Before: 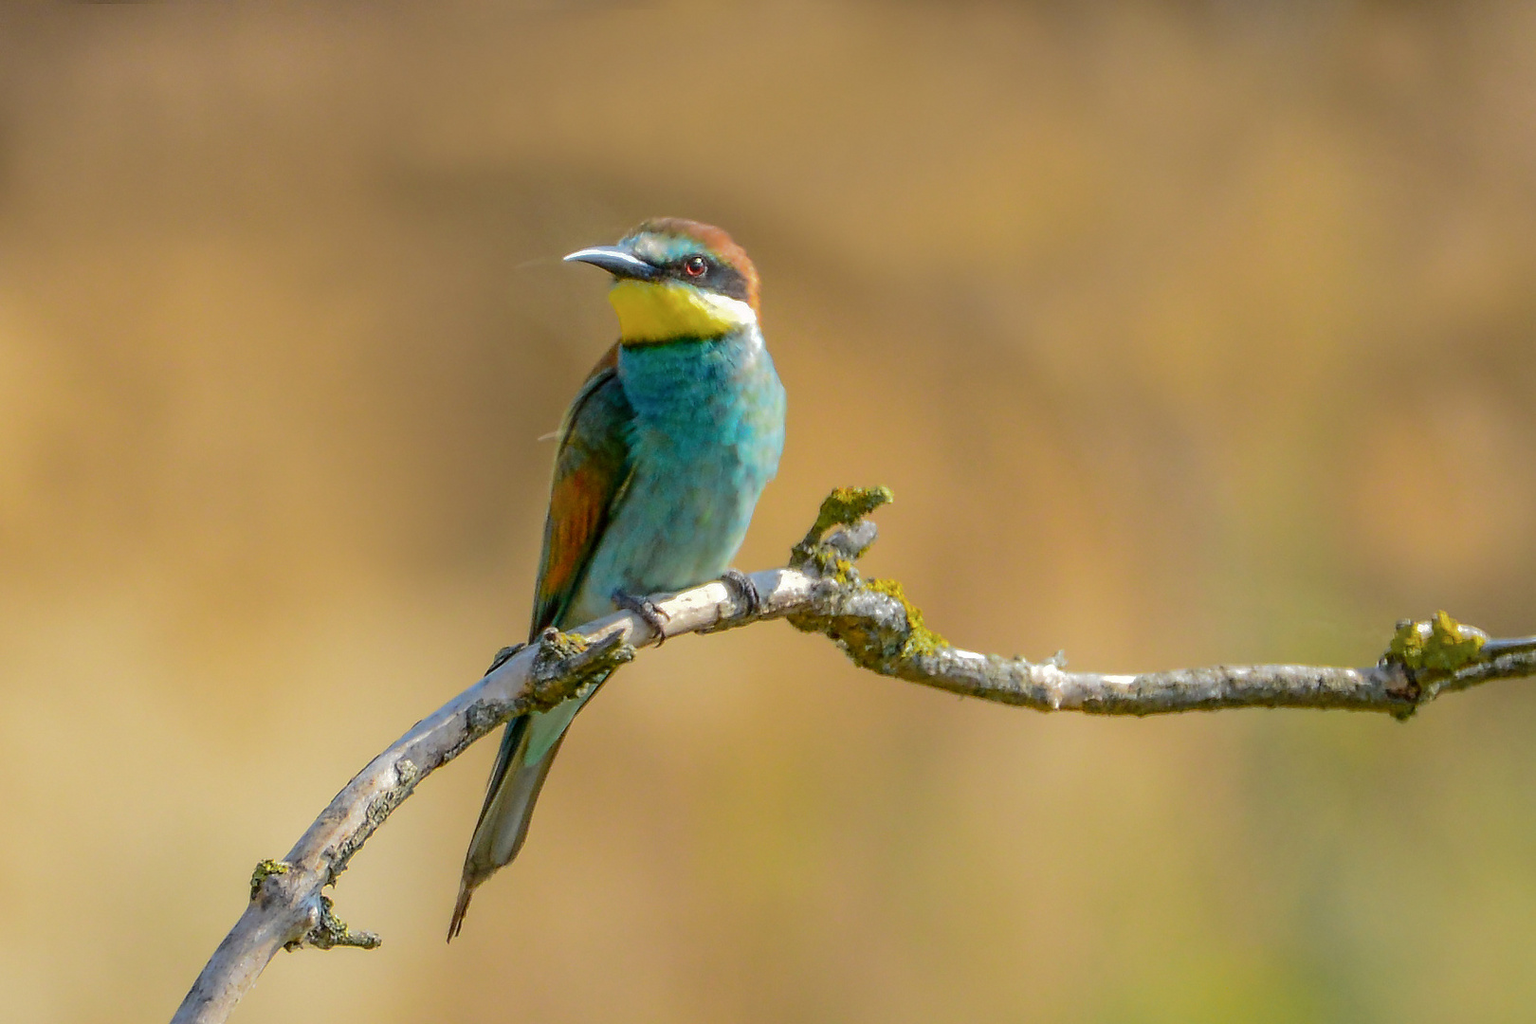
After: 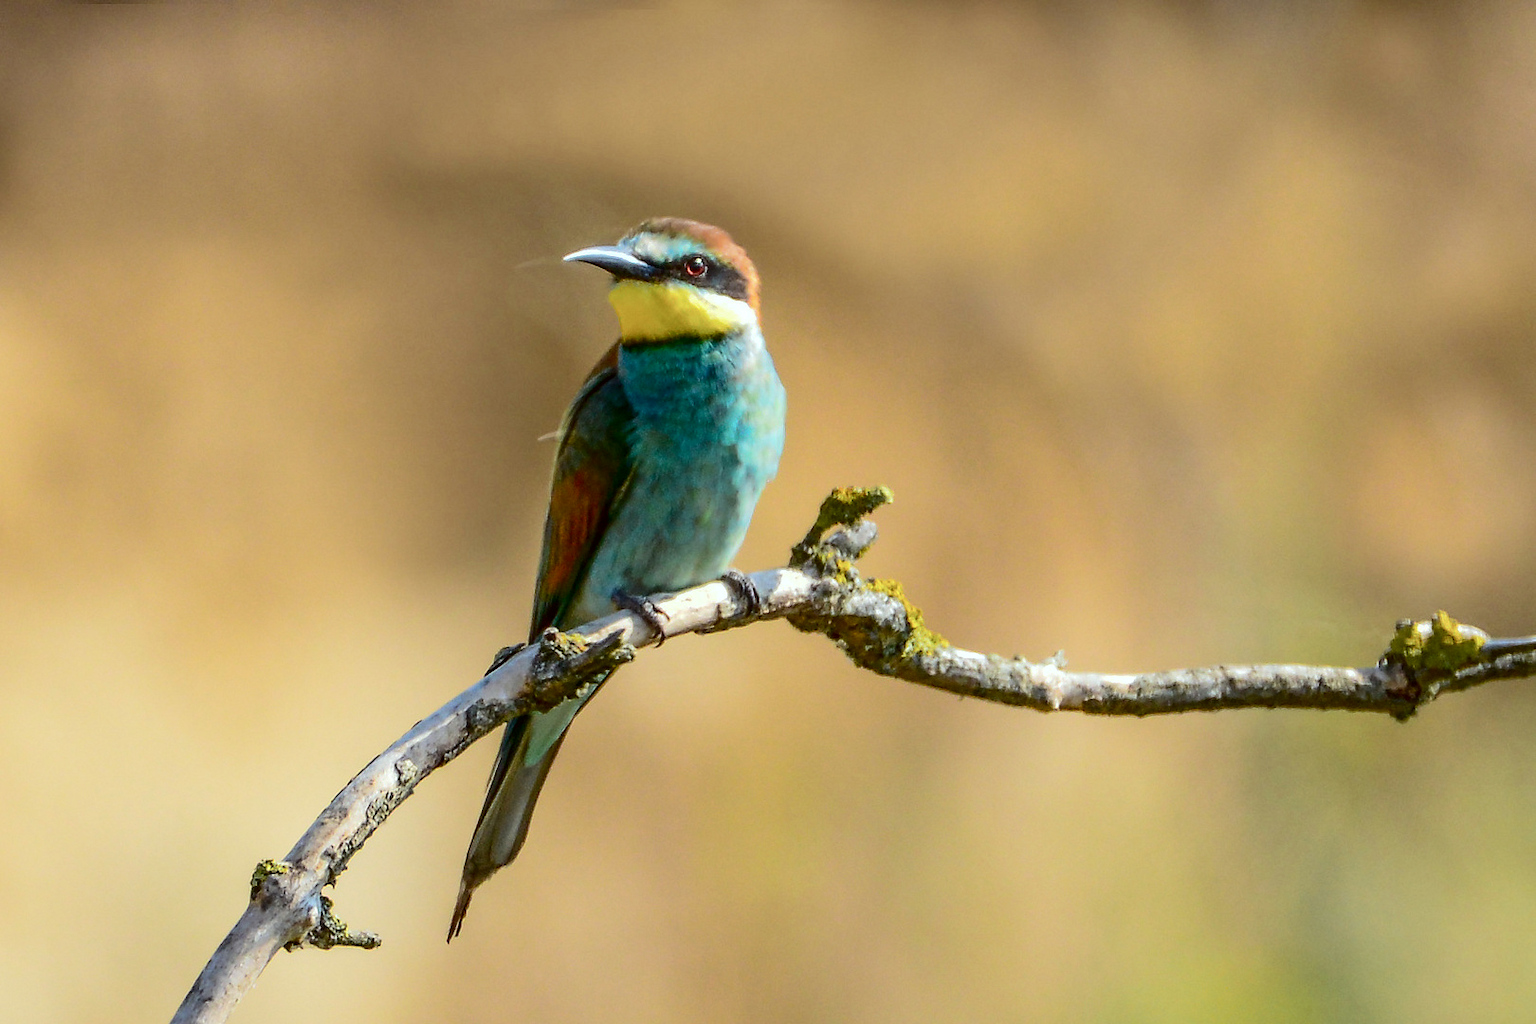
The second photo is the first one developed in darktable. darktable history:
contrast brightness saturation: contrast 0.29
color correction: highlights a* -2.97, highlights b* -2.5, shadows a* 2.54, shadows b* 2.68
